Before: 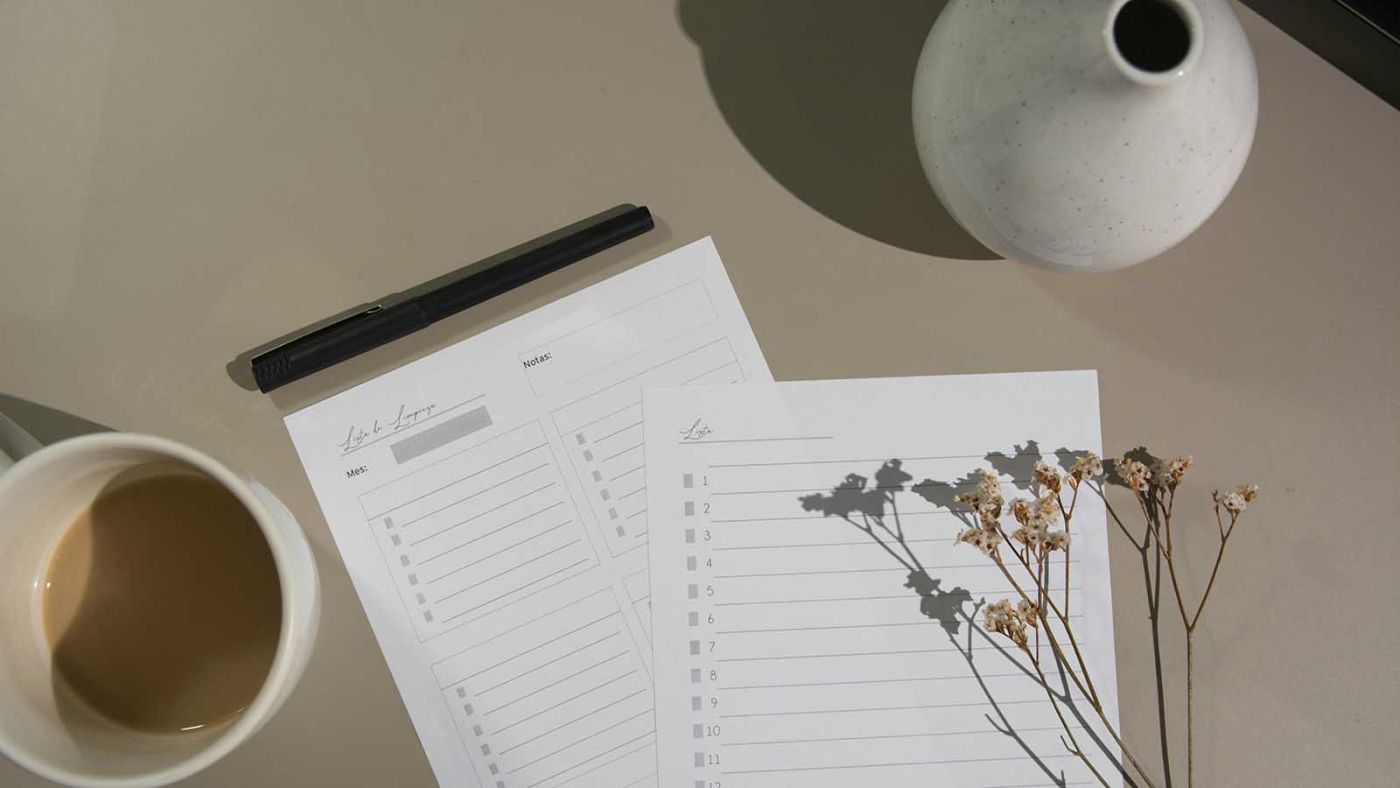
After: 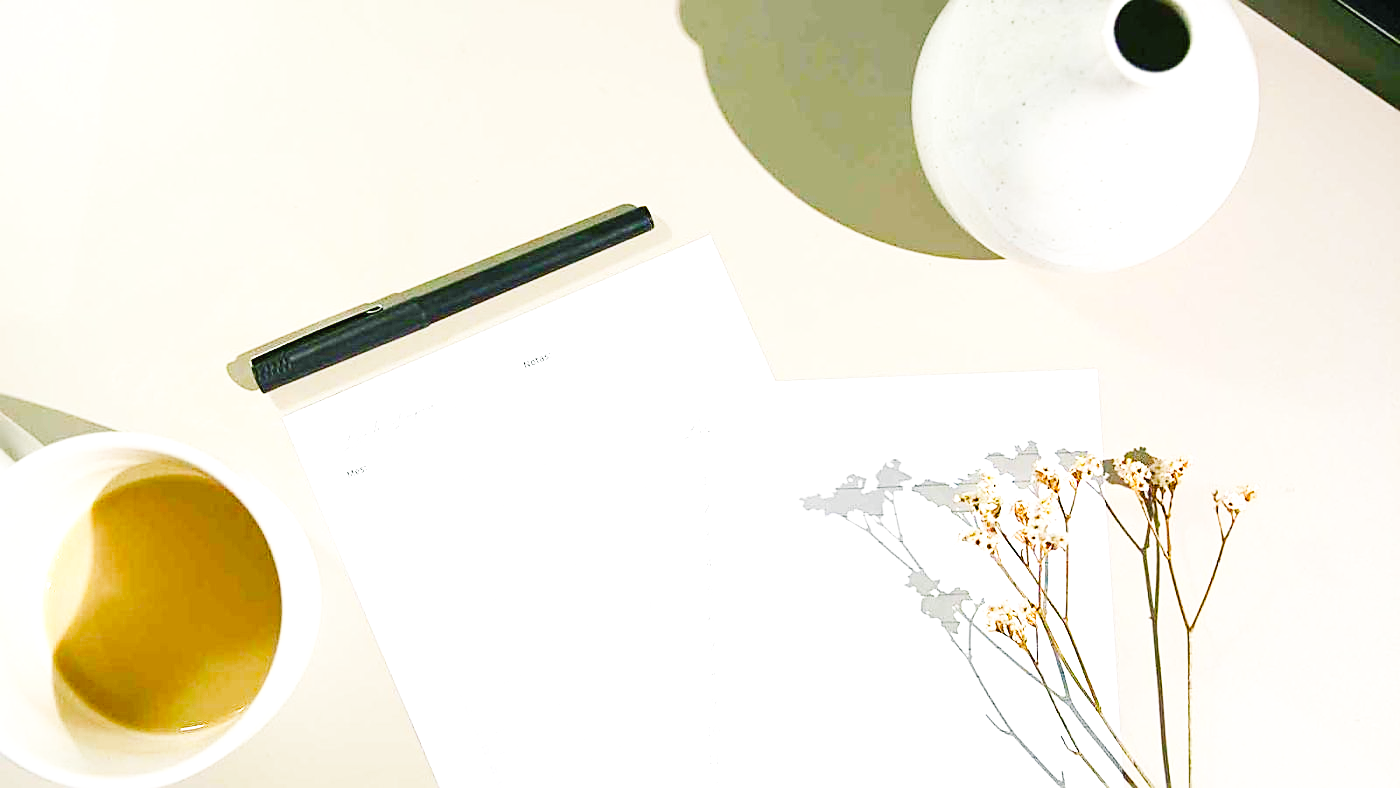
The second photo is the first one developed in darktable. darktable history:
base curve: curves: ch0 [(0, 0.003) (0.001, 0.002) (0.006, 0.004) (0.02, 0.022) (0.048, 0.086) (0.094, 0.234) (0.162, 0.431) (0.258, 0.629) (0.385, 0.8) (0.548, 0.918) (0.751, 0.988) (1, 1)], preserve colors none
exposure: black level correction 0, exposure 1.465 EV, compensate exposure bias true, compensate highlight preservation false
sharpen: on, module defaults
color balance rgb: shadows lift › luminance -7.519%, shadows lift › chroma 2.452%, shadows lift › hue 164.48°, perceptual saturation grading › global saturation 19.786%, perceptual saturation grading › highlights -25.257%, perceptual saturation grading › shadows 50.164%, global vibrance 9.995%
